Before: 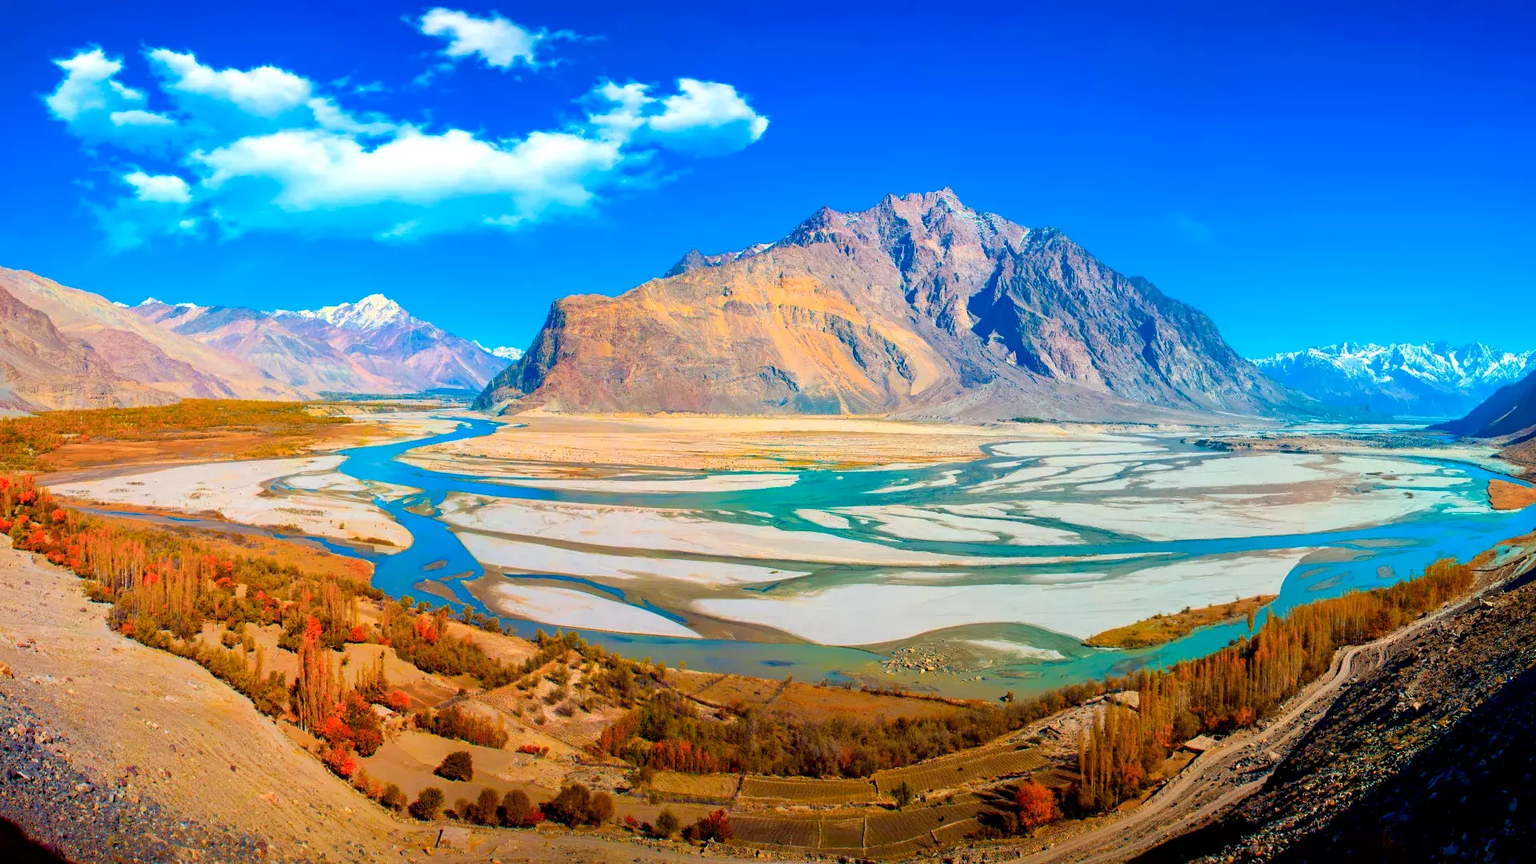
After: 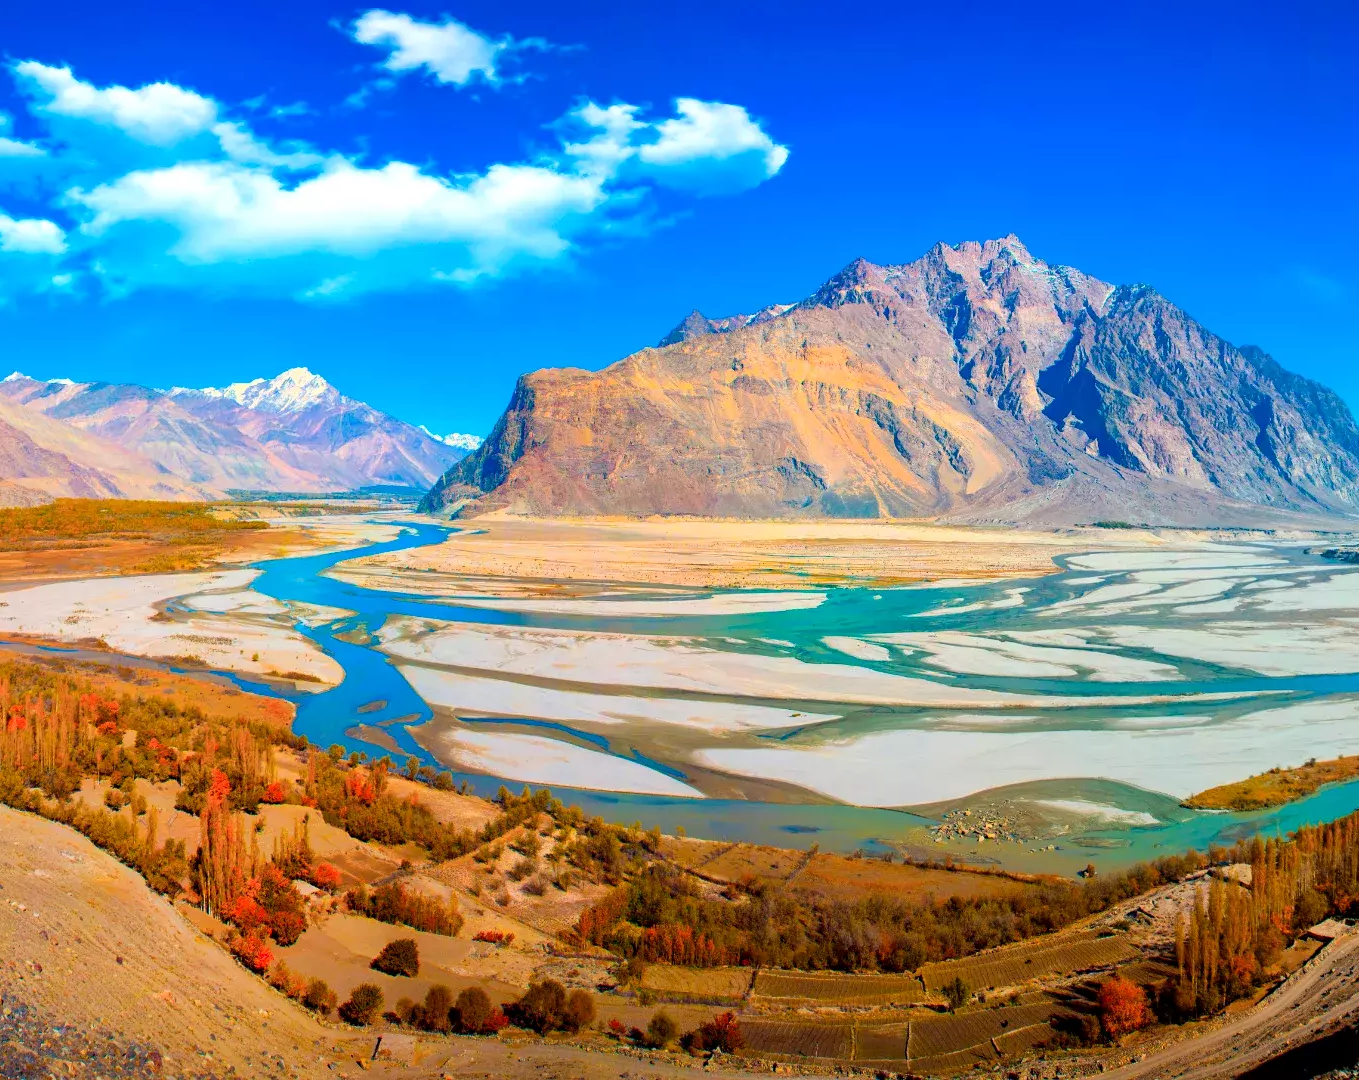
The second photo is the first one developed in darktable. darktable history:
crop and rotate: left 8.999%, right 20.208%
